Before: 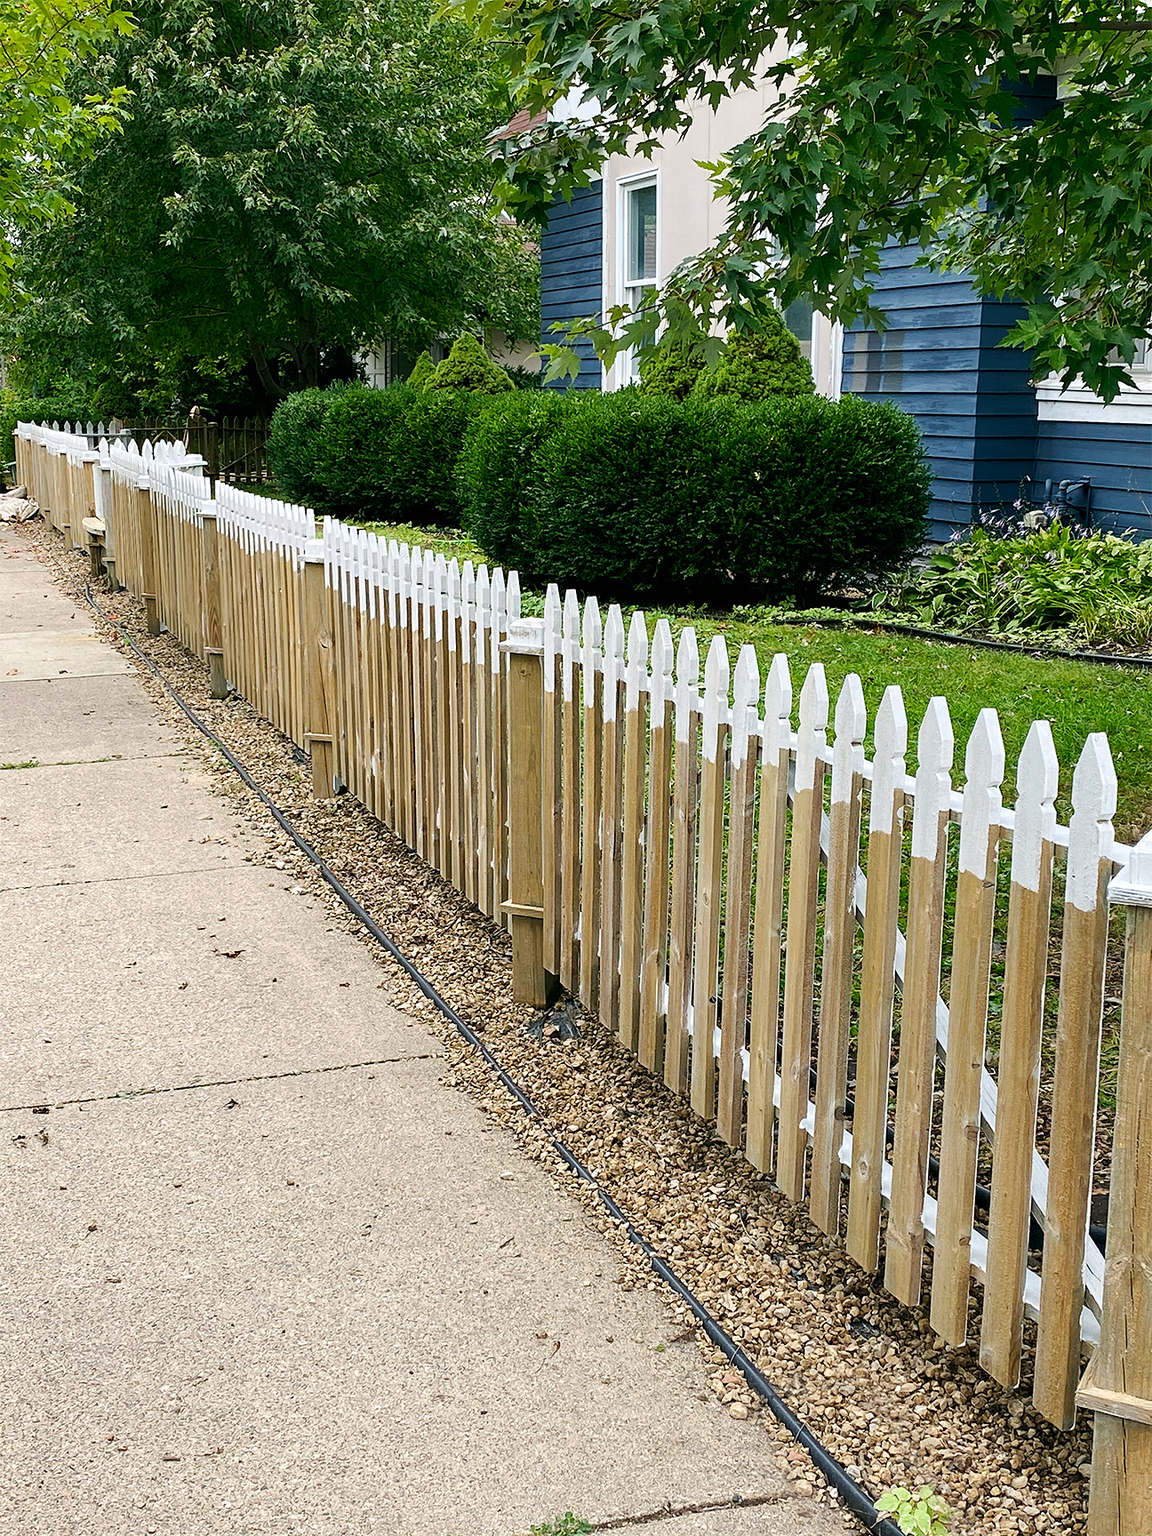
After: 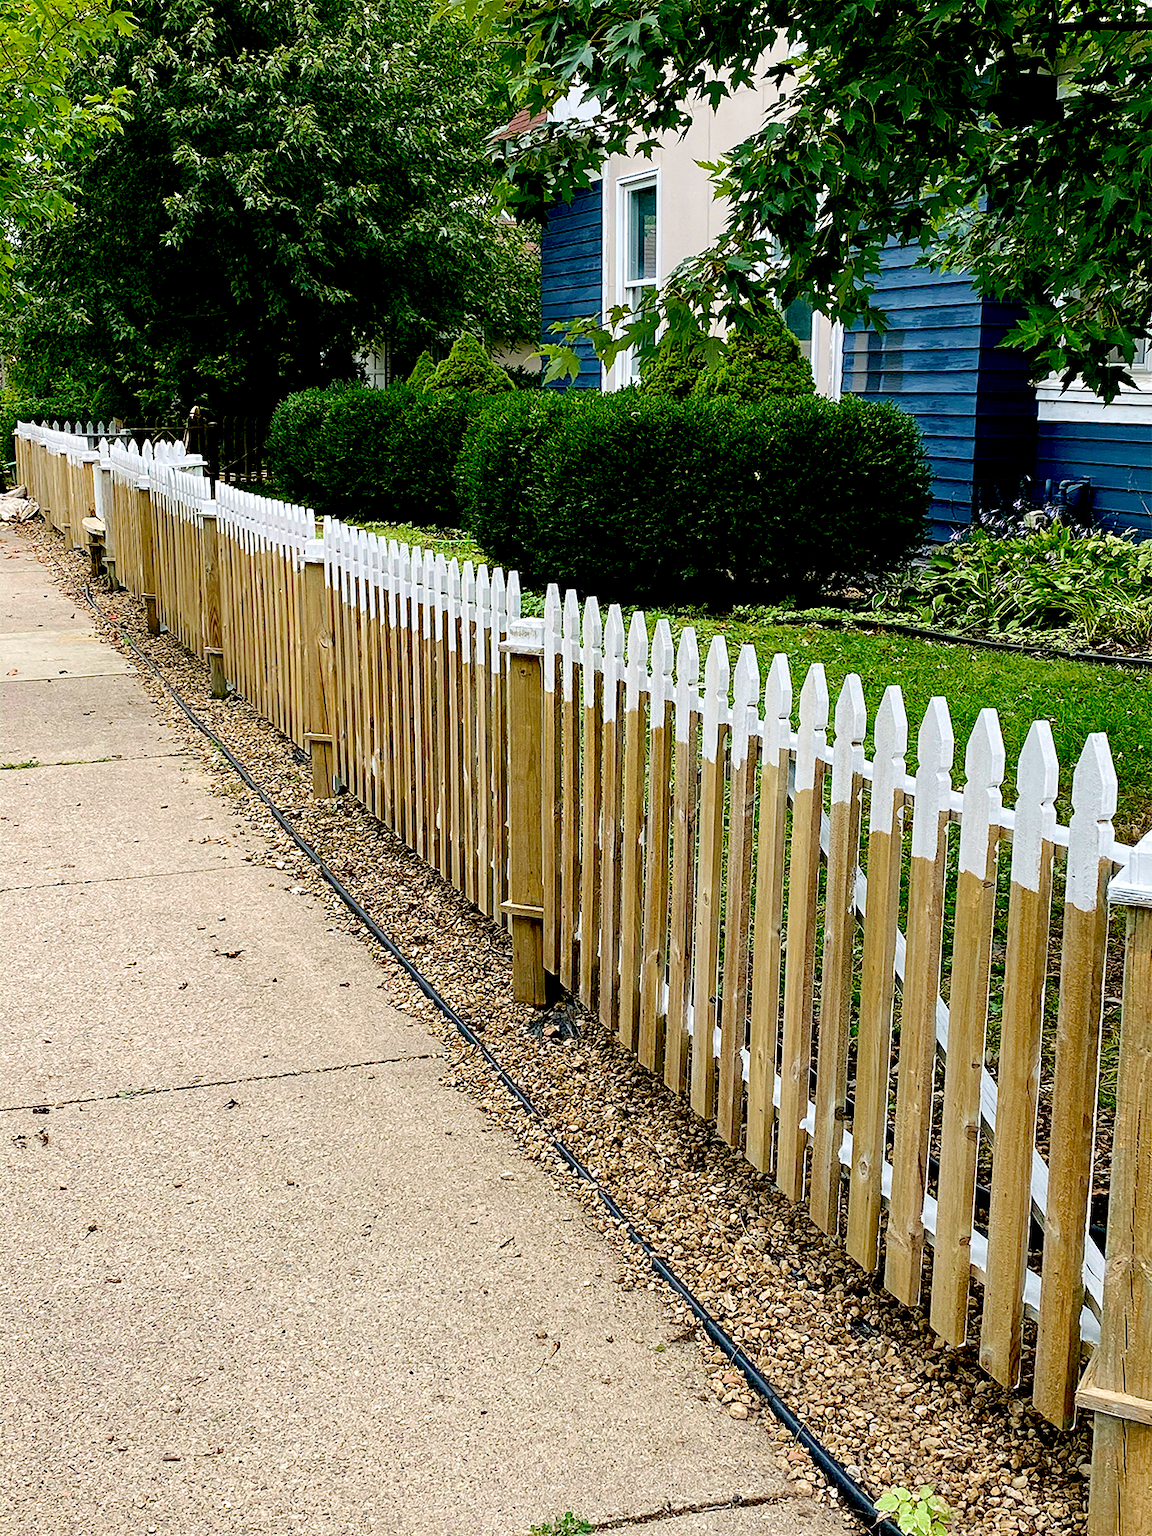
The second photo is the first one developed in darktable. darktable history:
exposure: black level correction 0.047, exposure 0.012 EV, compensate highlight preservation false
velvia: on, module defaults
